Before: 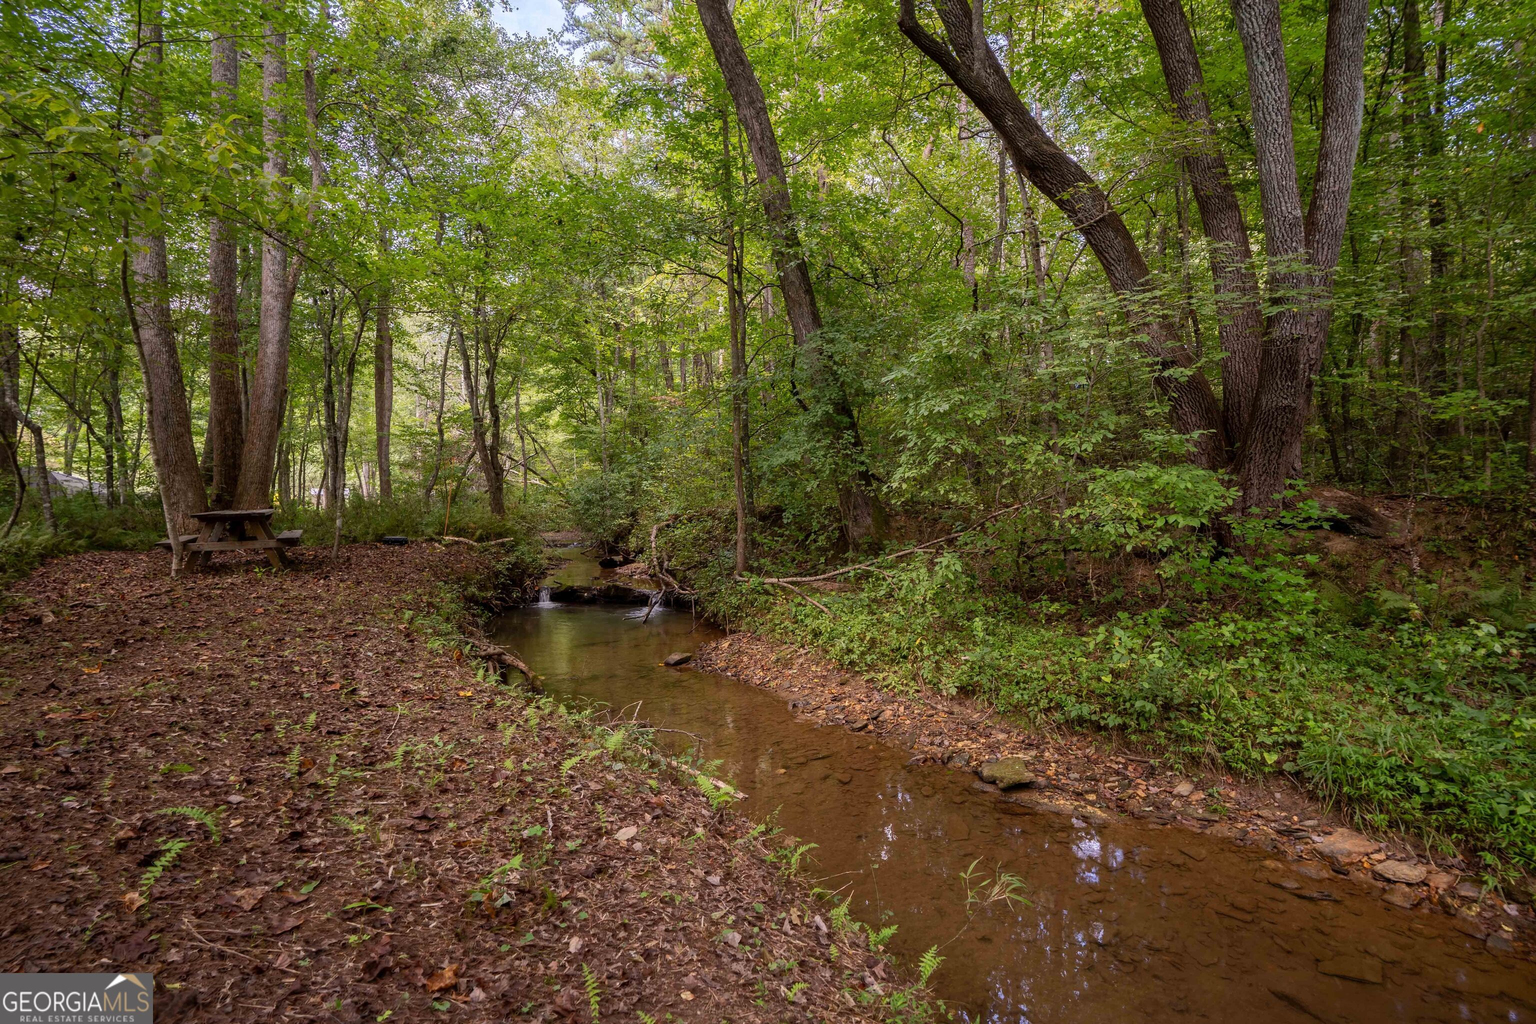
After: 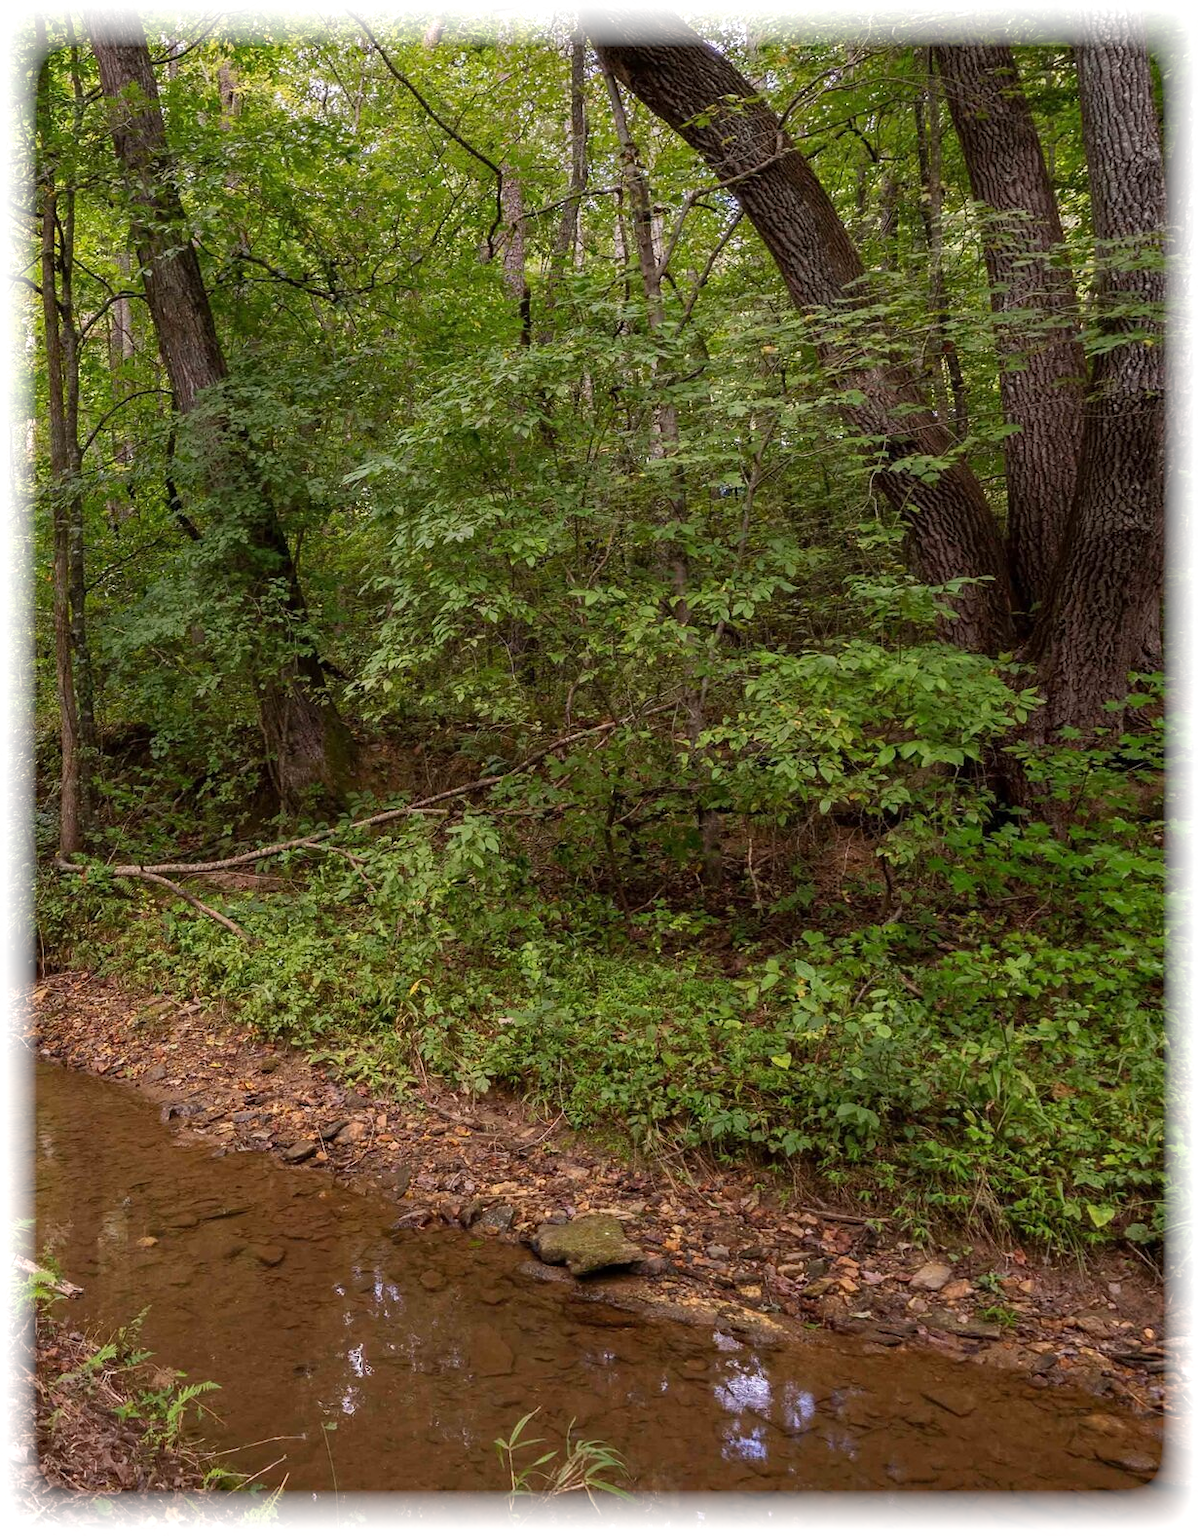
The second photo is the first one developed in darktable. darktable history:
vignetting: fall-off start 93.92%, fall-off radius 5.22%, brightness 0.982, saturation -0.489, automatic ratio true, width/height ratio 1.33, shape 0.051, unbound false
crop: left 45.957%, top 13.089%, right 13.97%, bottom 9.879%
